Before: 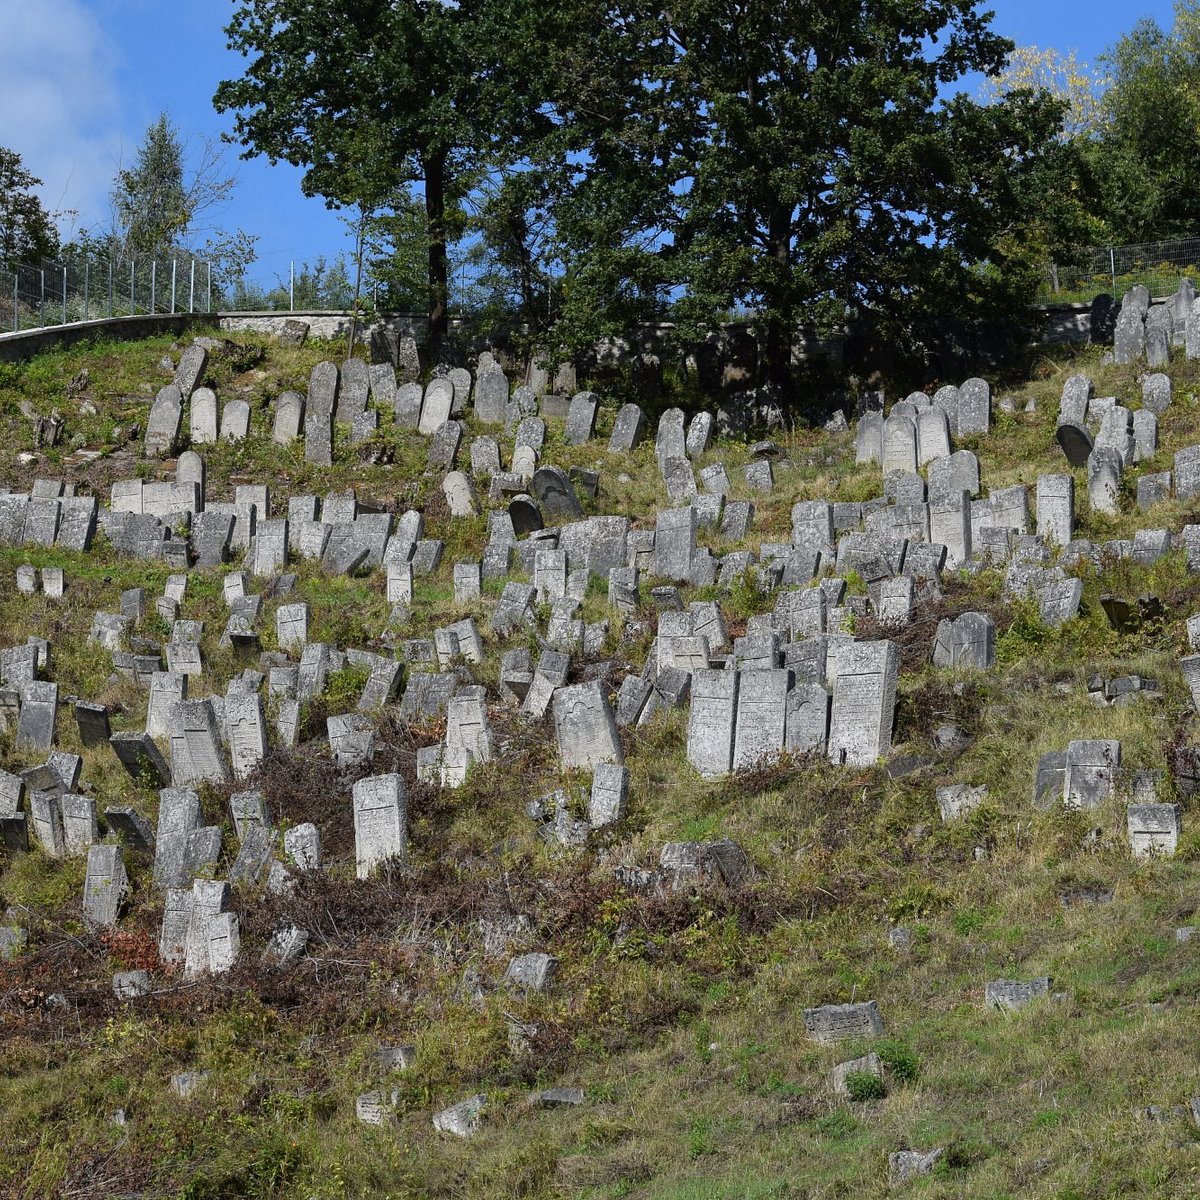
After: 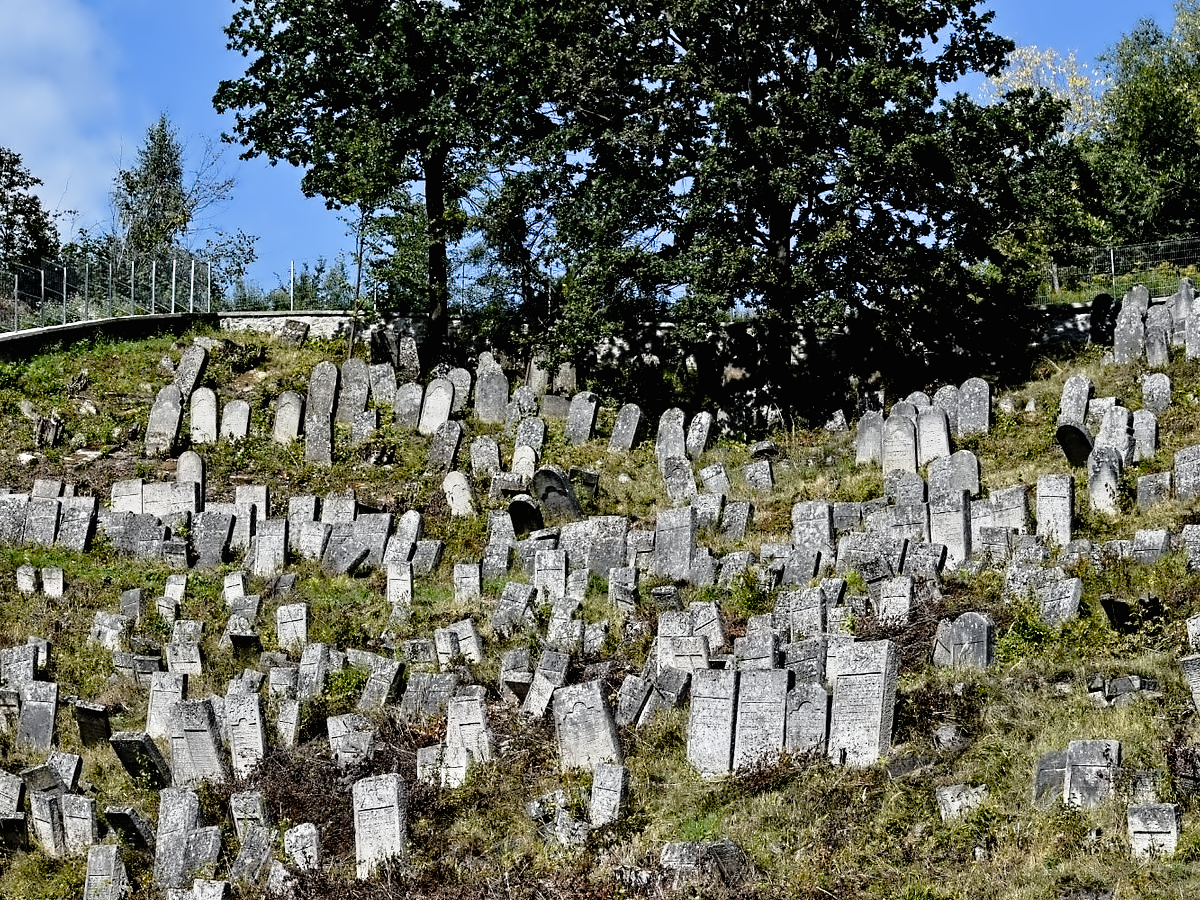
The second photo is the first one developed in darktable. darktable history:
color balance rgb: global offset › luminance -0.854%, perceptual saturation grading › global saturation -0.118%
tone curve: curves: ch0 [(0, 0.009) (0.105, 0.08) (0.195, 0.18) (0.283, 0.316) (0.384, 0.434) (0.485, 0.531) (0.638, 0.69) (0.81, 0.872) (1, 0.977)]; ch1 [(0, 0) (0.161, 0.092) (0.35, 0.33) (0.379, 0.401) (0.456, 0.469) (0.502, 0.5) (0.525, 0.514) (0.586, 0.617) (0.635, 0.655) (1, 1)]; ch2 [(0, 0) (0.371, 0.362) (0.437, 0.437) (0.48, 0.49) (0.53, 0.515) (0.56, 0.571) (0.622, 0.606) (1, 1)], preserve colors none
contrast equalizer: y [[0.5, 0.542, 0.583, 0.625, 0.667, 0.708], [0.5 ×6], [0.5 ×6], [0, 0.033, 0.067, 0.1, 0.133, 0.167], [0, 0.05, 0.1, 0.15, 0.2, 0.25]]
crop: bottom 24.988%
